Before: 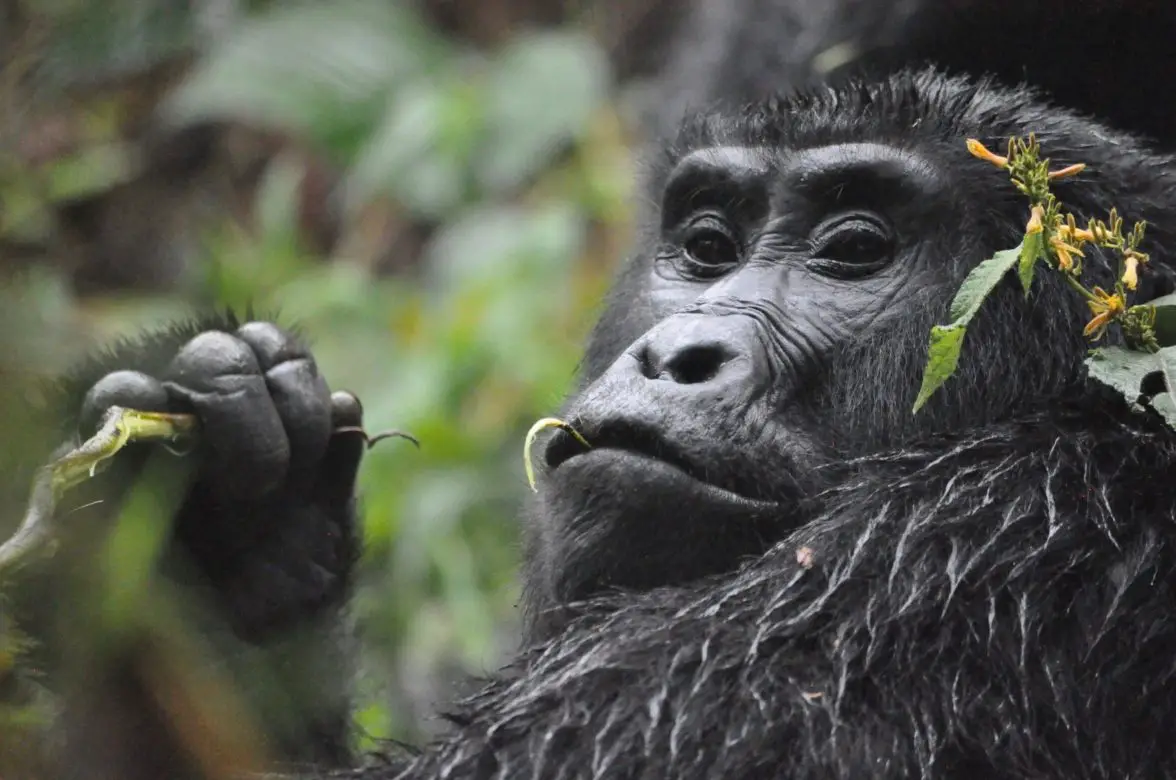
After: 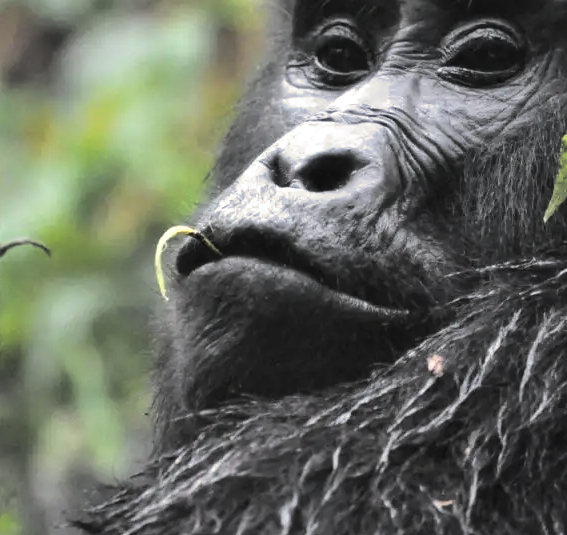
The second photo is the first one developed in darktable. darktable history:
split-toning: shadows › hue 43.2°, shadows › saturation 0, highlights › hue 50.4°, highlights › saturation 1
tone equalizer: -8 EV -0.417 EV, -7 EV -0.389 EV, -6 EV -0.333 EV, -5 EV -0.222 EV, -3 EV 0.222 EV, -2 EV 0.333 EV, -1 EV 0.389 EV, +0 EV 0.417 EV, edges refinement/feathering 500, mask exposure compensation -1.57 EV, preserve details no
shadows and highlights: shadows 29.32, highlights -29.32, low approximation 0.01, soften with gaussian
crop: left 31.379%, top 24.658%, right 20.326%, bottom 6.628%
